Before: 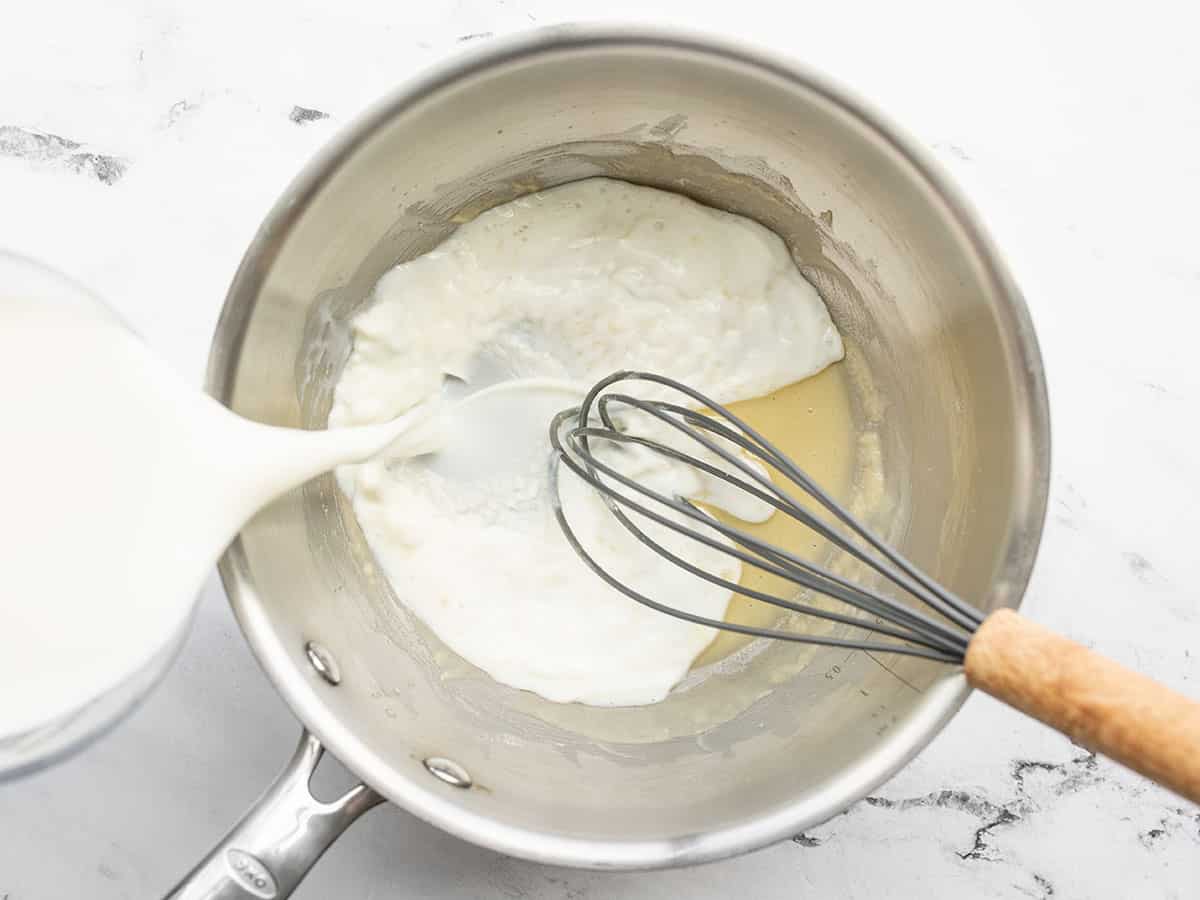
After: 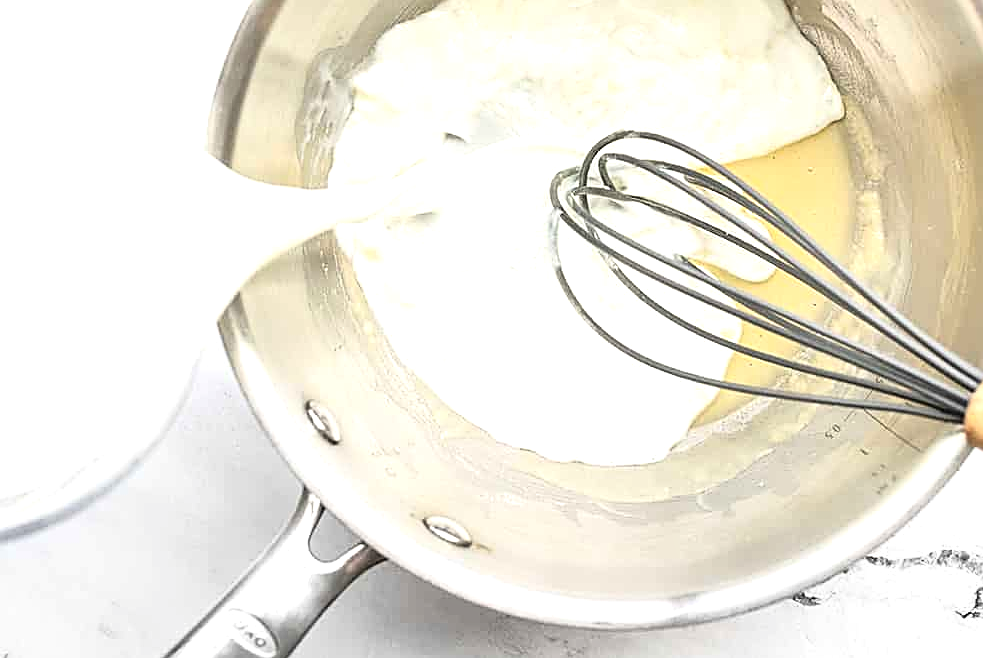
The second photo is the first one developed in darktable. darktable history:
crop: top 26.868%, right 18.058%
color balance rgb: power › luminance -14.826%, perceptual saturation grading › global saturation 0.63%, global vibrance 20%
exposure: exposure 0.201 EV, compensate highlight preservation false
sharpen: amount 0.743
contrast brightness saturation: saturation -0.02
tone curve: curves: ch0 [(0, 0) (0.003, 0.003) (0.011, 0.012) (0.025, 0.026) (0.044, 0.047) (0.069, 0.073) (0.1, 0.105) (0.136, 0.143) (0.177, 0.187) (0.224, 0.237) (0.277, 0.293) (0.335, 0.354) (0.399, 0.422) (0.468, 0.495) (0.543, 0.574) (0.623, 0.659) (0.709, 0.749) (0.801, 0.846) (0.898, 0.932) (1, 1)], color space Lab, independent channels, preserve colors none
tone equalizer: -8 EV -0.456 EV, -7 EV -0.421 EV, -6 EV -0.346 EV, -5 EV -0.217 EV, -3 EV 0.199 EV, -2 EV 0.339 EV, -1 EV 0.392 EV, +0 EV 0.387 EV
